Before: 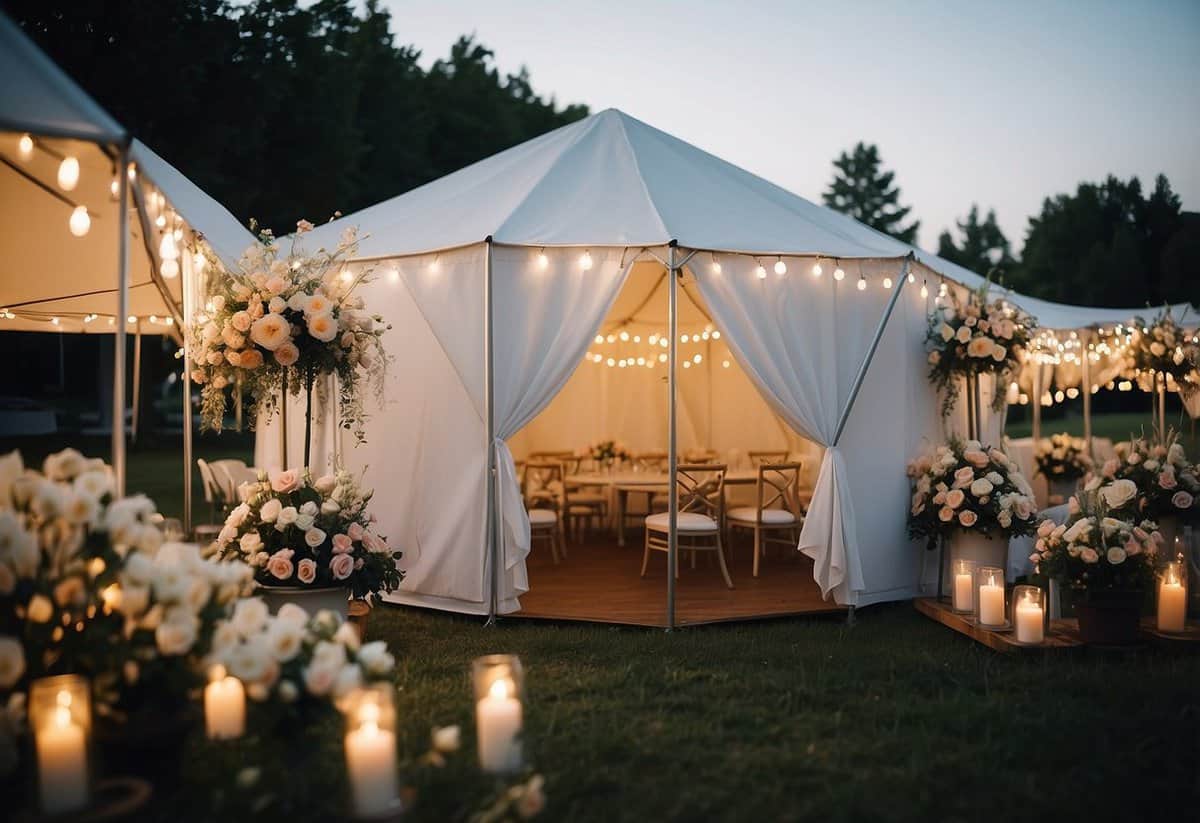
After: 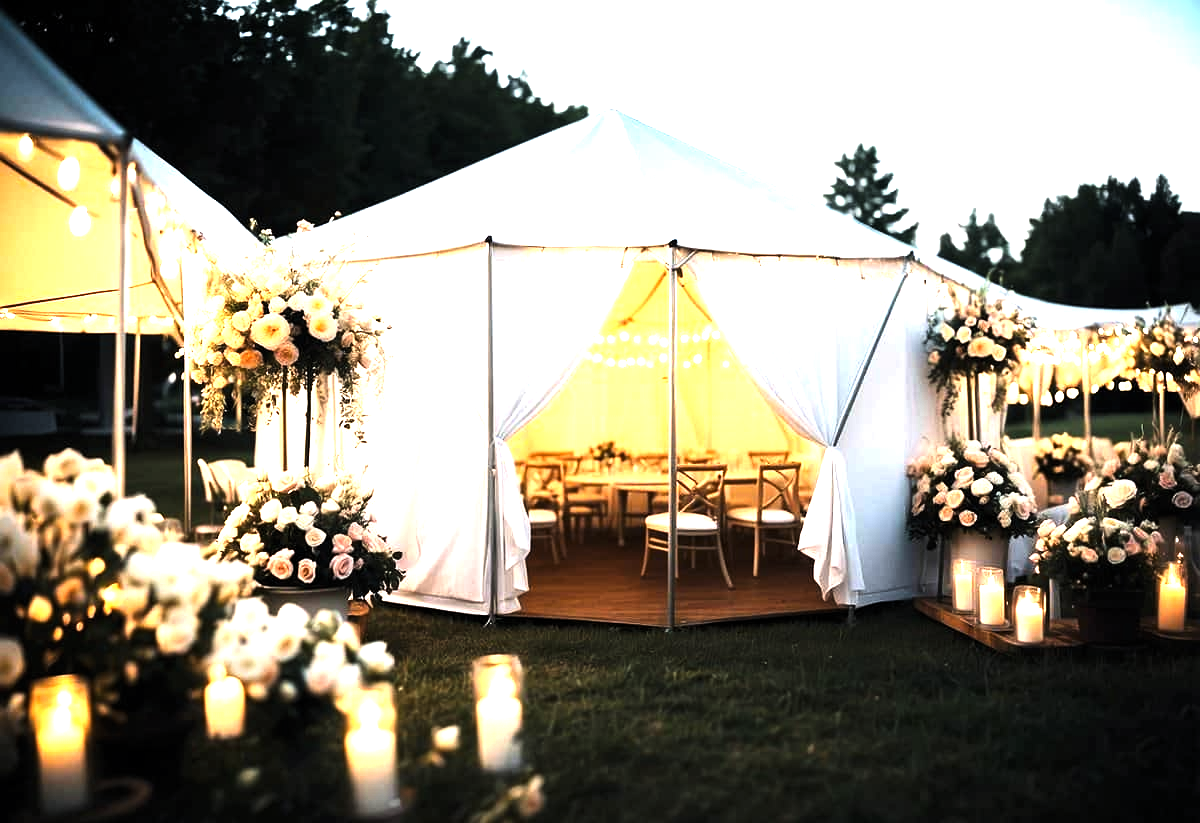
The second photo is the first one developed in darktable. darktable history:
exposure: black level correction 0, exposure 0.692 EV, compensate exposure bias true, compensate highlight preservation false
levels: levels [0.044, 0.475, 0.791]
contrast brightness saturation: contrast 0.2, brightness 0.164, saturation 0.223
